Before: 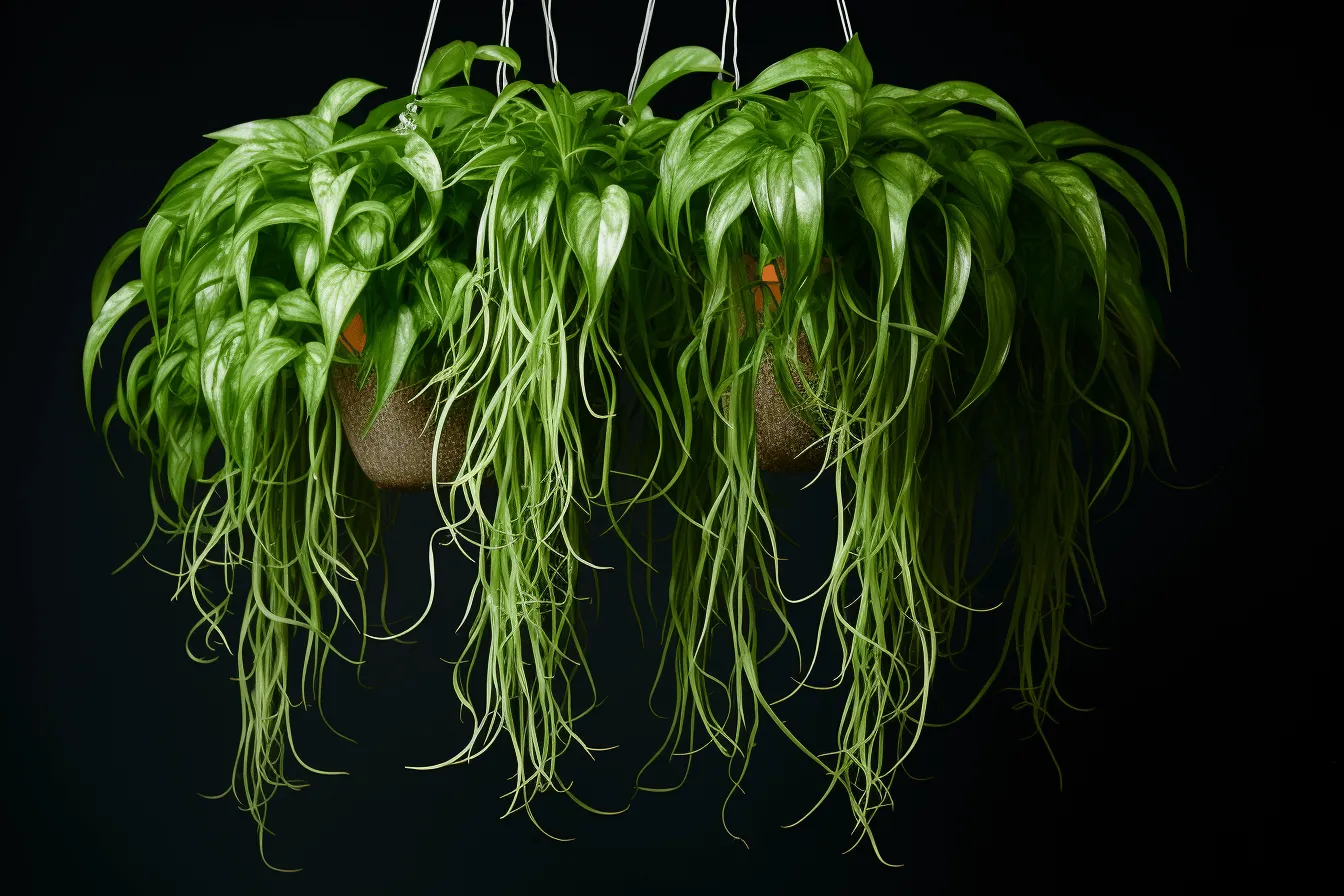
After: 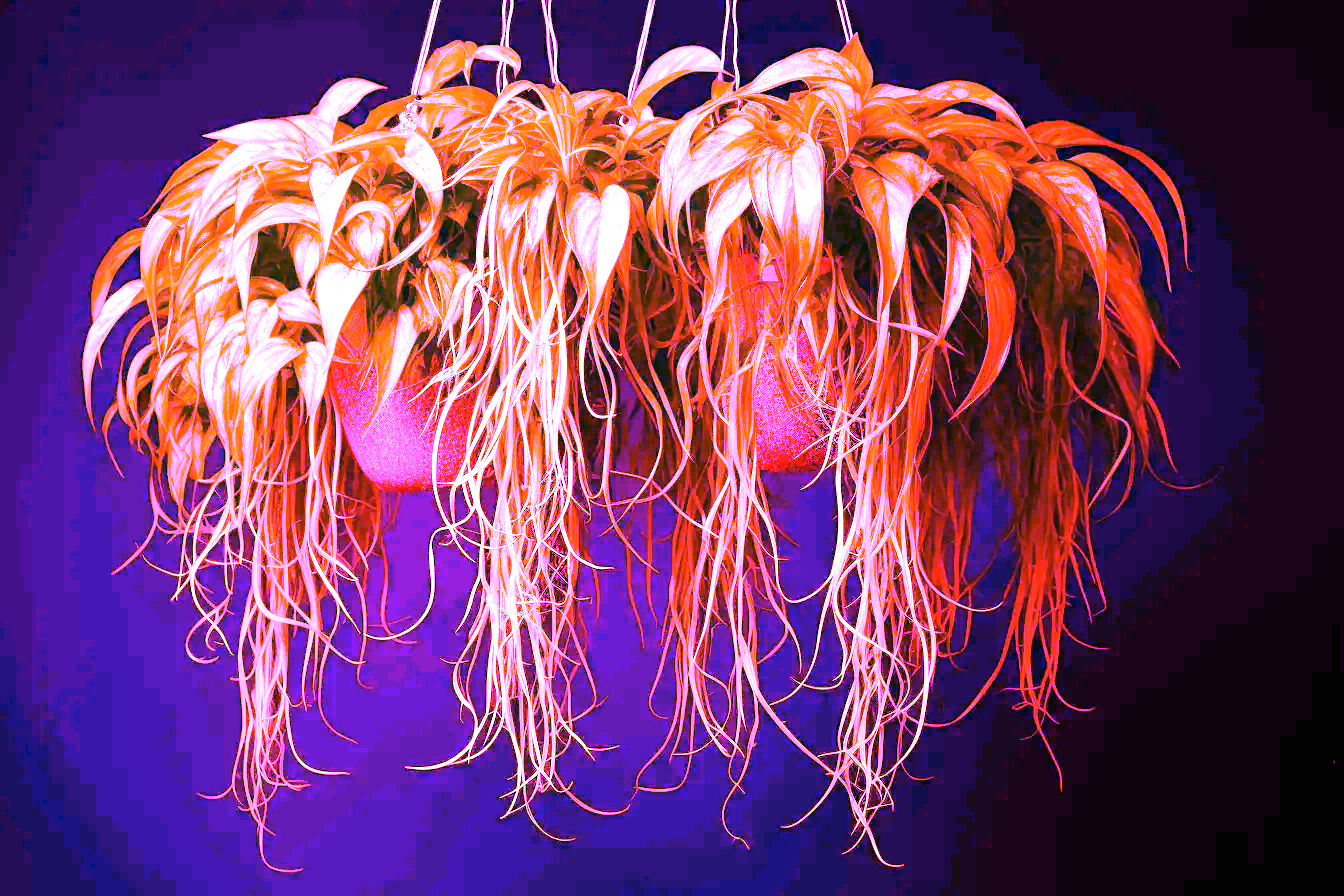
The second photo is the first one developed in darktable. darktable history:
white balance: red 8, blue 8
exposure: black level correction 0, exposure 0.9 EV, compensate highlight preservation false
